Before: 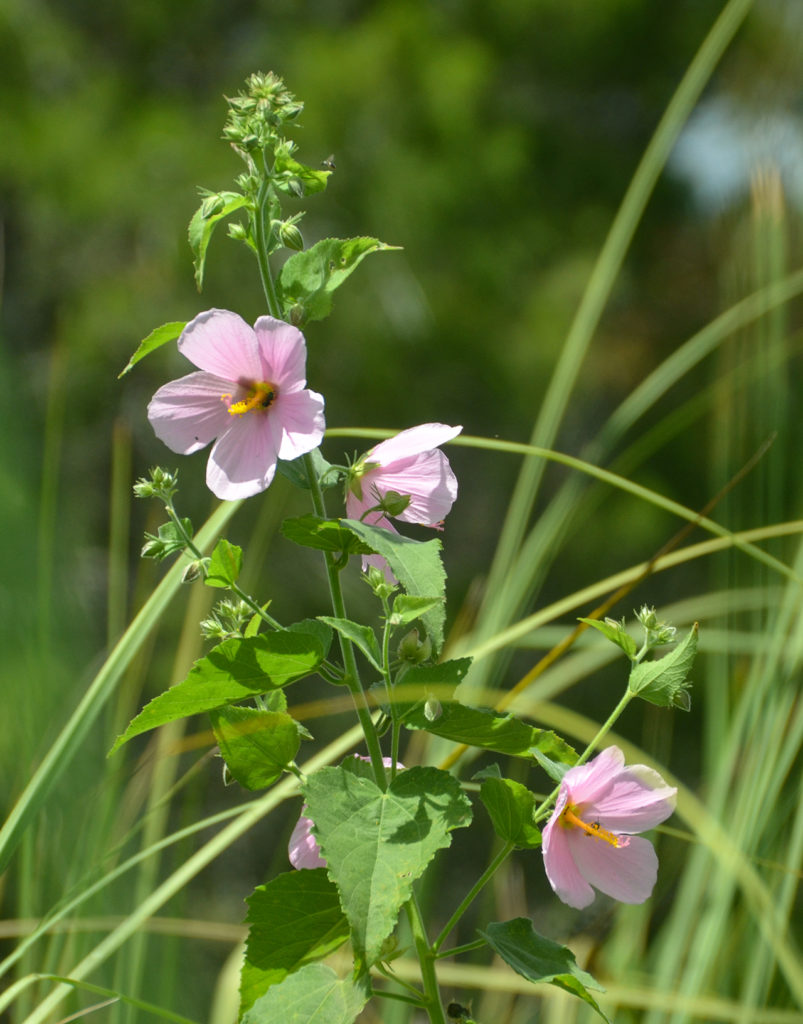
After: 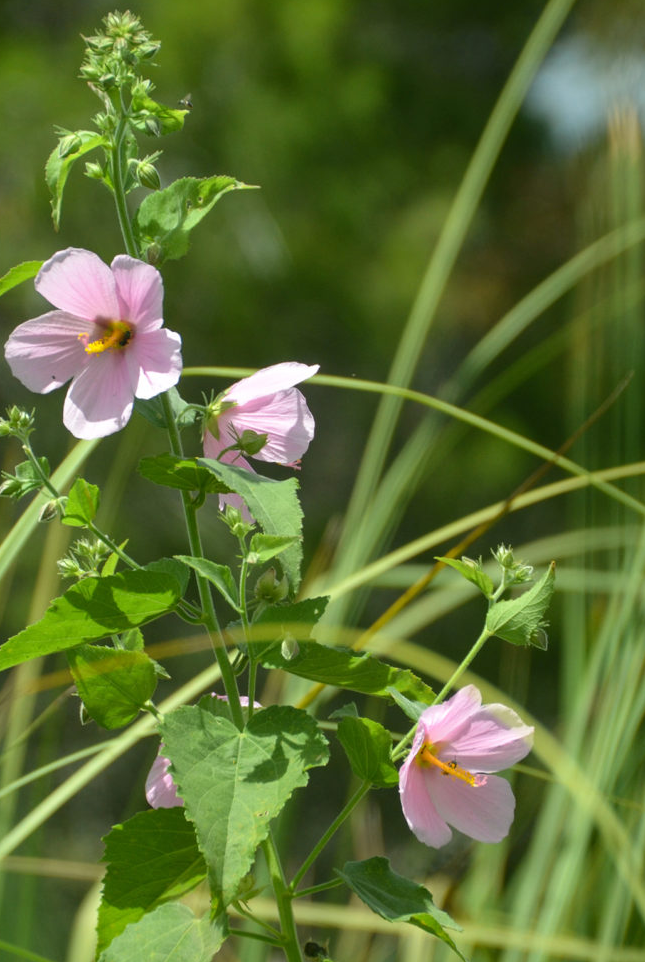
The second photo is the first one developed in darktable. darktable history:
crop and rotate: left 17.849%, top 5.99%, right 1.767%
